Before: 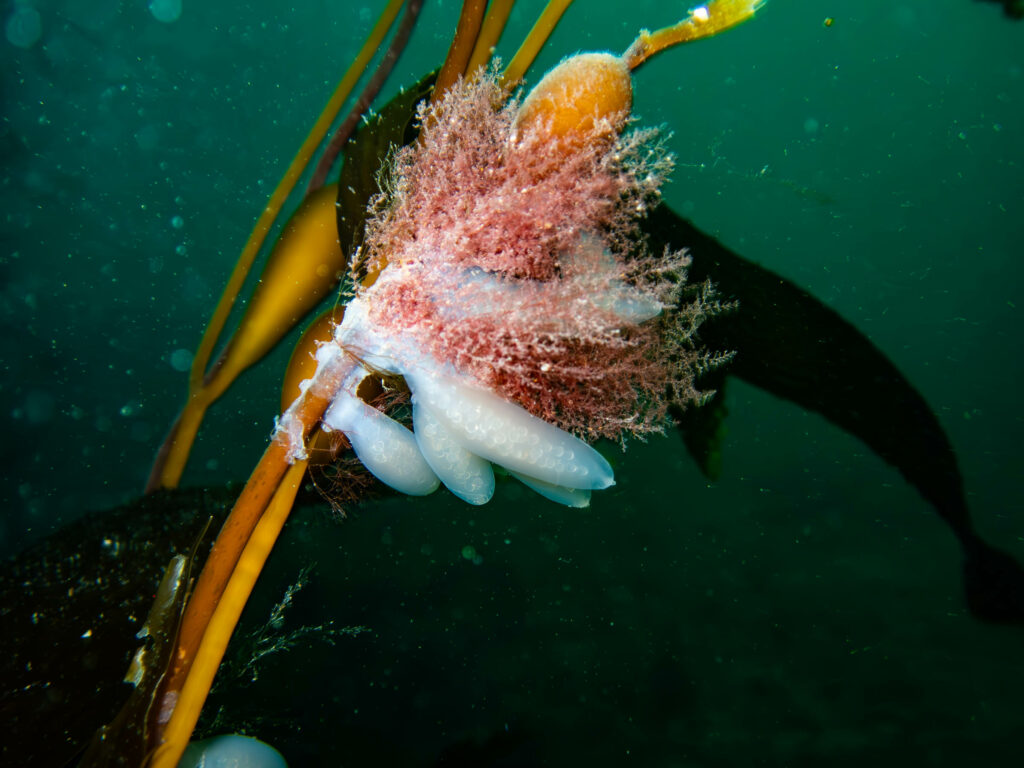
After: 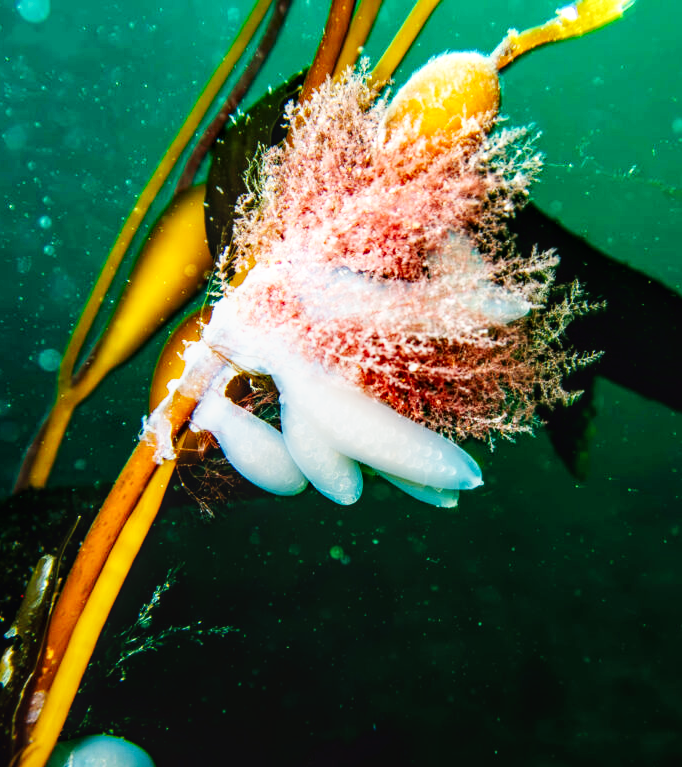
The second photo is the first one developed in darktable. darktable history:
crop and rotate: left 12.891%, right 20.5%
local contrast: on, module defaults
base curve: curves: ch0 [(0, 0.003) (0.001, 0.002) (0.006, 0.004) (0.02, 0.022) (0.048, 0.086) (0.094, 0.234) (0.162, 0.431) (0.258, 0.629) (0.385, 0.8) (0.548, 0.918) (0.751, 0.988) (1, 1)], preserve colors none
